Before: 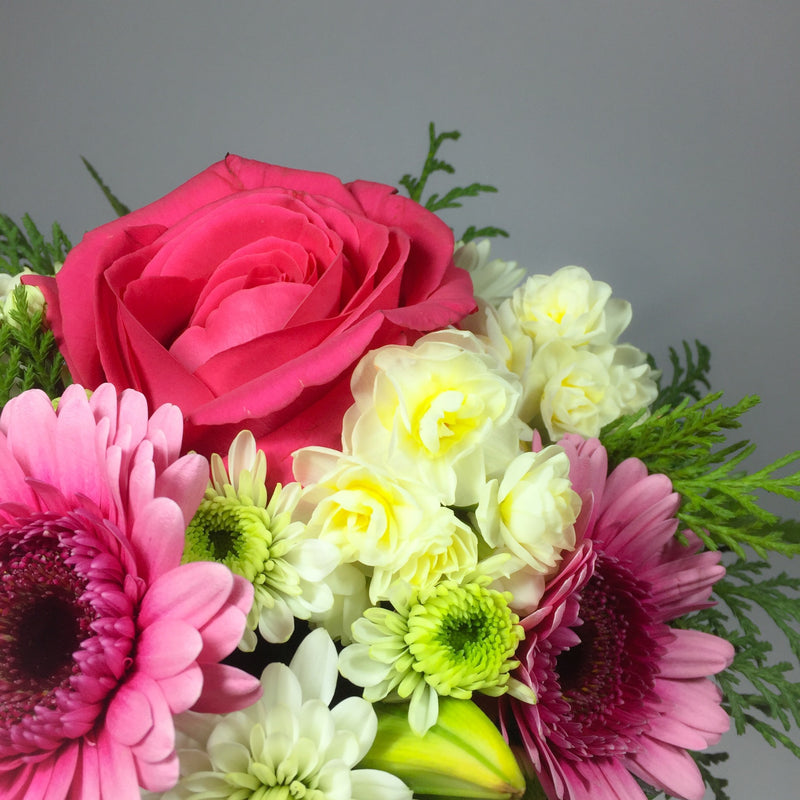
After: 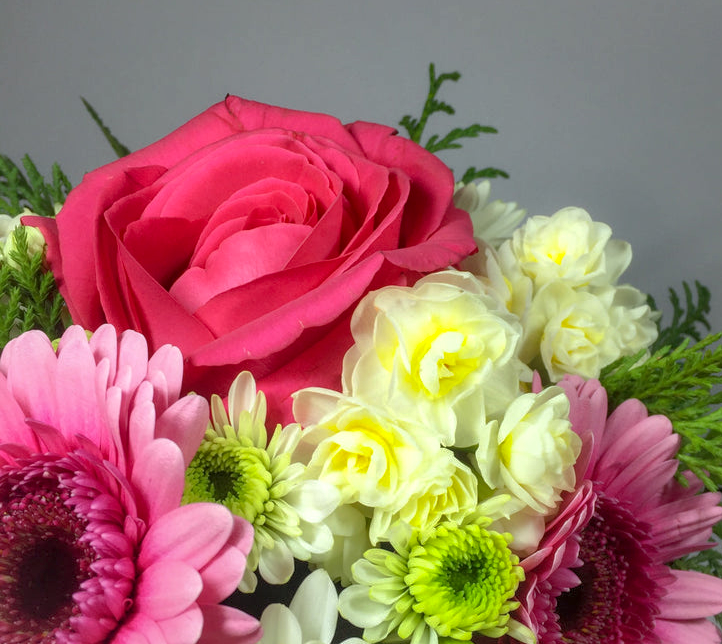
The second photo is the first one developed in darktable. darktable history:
local contrast: detail 130%
shadows and highlights: on, module defaults
crop: top 7.49%, right 9.717%, bottom 11.943%
